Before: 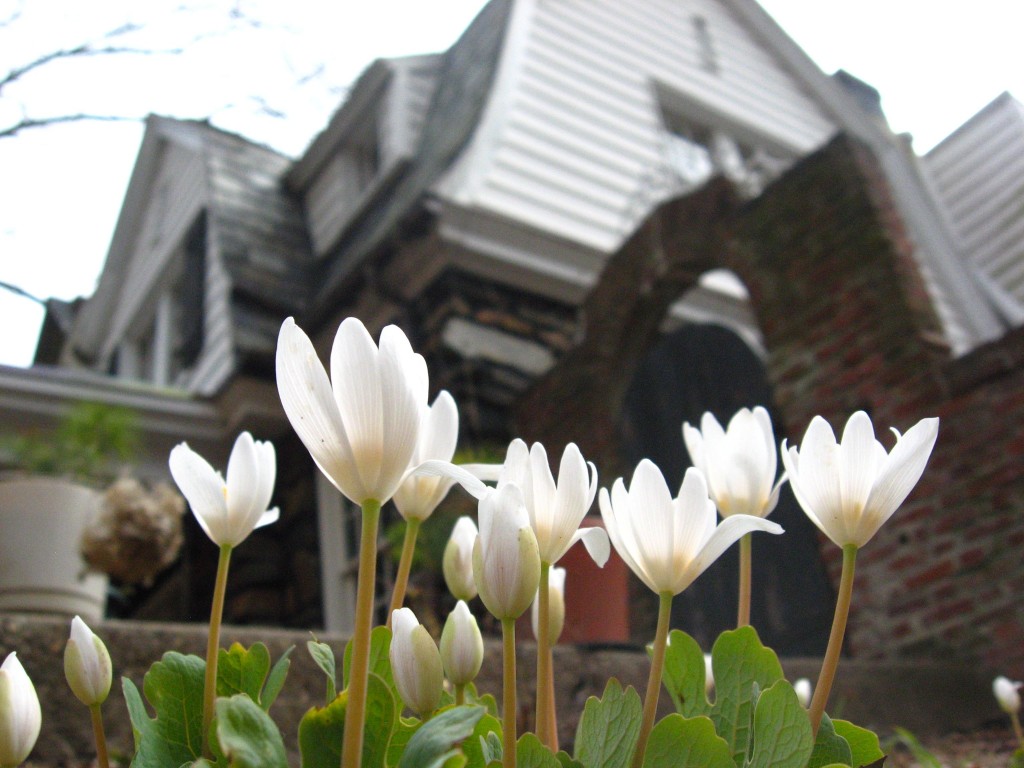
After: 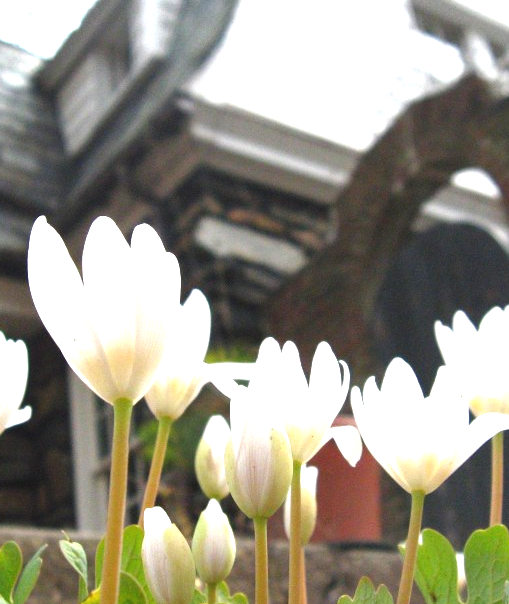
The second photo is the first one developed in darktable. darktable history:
exposure: black level correction -0.002, exposure 1.11 EV, compensate highlight preservation false
shadows and highlights: shadows 52.13, highlights -28.71, soften with gaussian
crop and rotate: angle 0.021°, left 24.239%, top 13.141%, right 26.018%, bottom 8.067%
